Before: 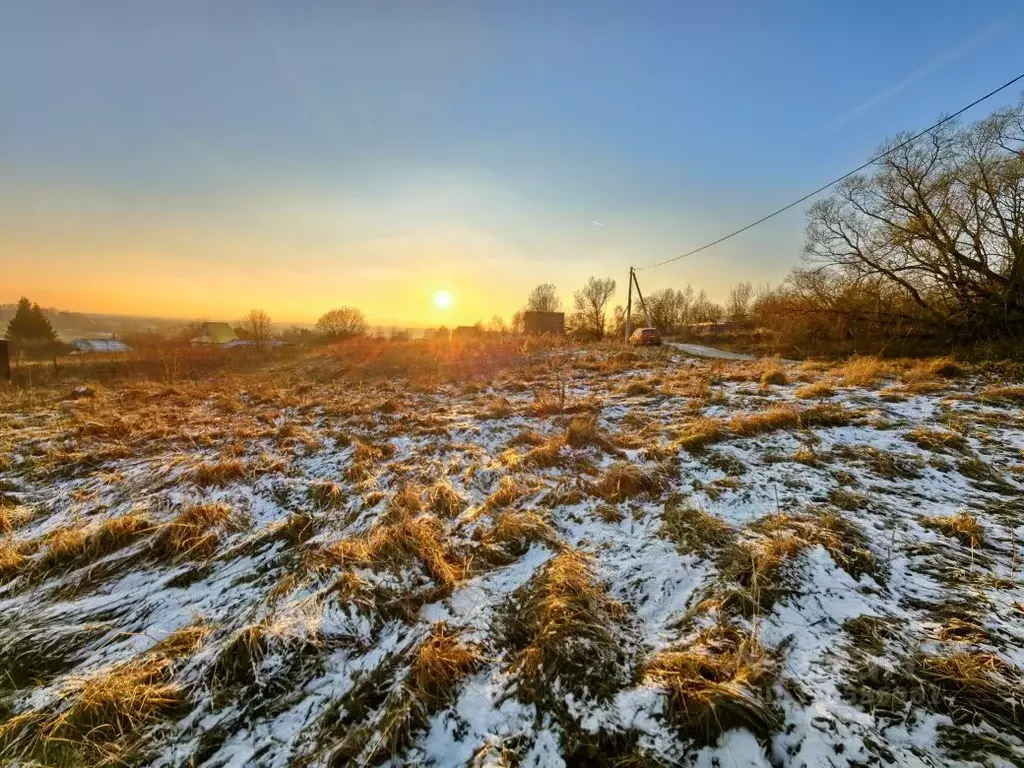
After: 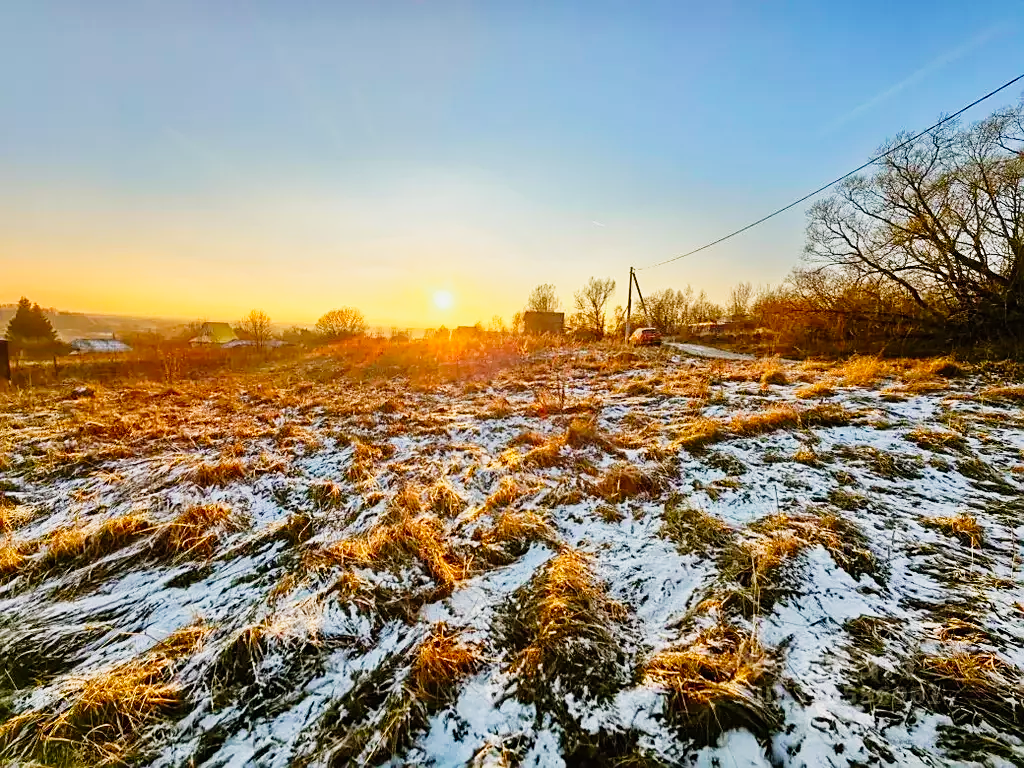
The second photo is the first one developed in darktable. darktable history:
sharpen: on, module defaults
tone equalizer: on, module defaults
tone curve: curves: ch0 [(0, 0.005) (0.103, 0.081) (0.196, 0.197) (0.391, 0.469) (0.491, 0.585) (0.638, 0.751) (0.822, 0.886) (0.997, 0.959)]; ch1 [(0, 0) (0.172, 0.123) (0.324, 0.253) (0.396, 0.388) (0.474, 0.479) (0.499, 0.498) (0.529, 0.528) (0.579, 0.614) (0.633, 0.677) (0.812, 0.856) (1, 1)]; ch2 [(0, 0) (0.411, 0.424) (0.459, 0.478) (0.5, 0.501) (0.517, 0.526) (0.553, 0.583) (0.609, 0.646) (0.708, 0.768) (0.839, 0.916) (1, 1)], preserve colors none
